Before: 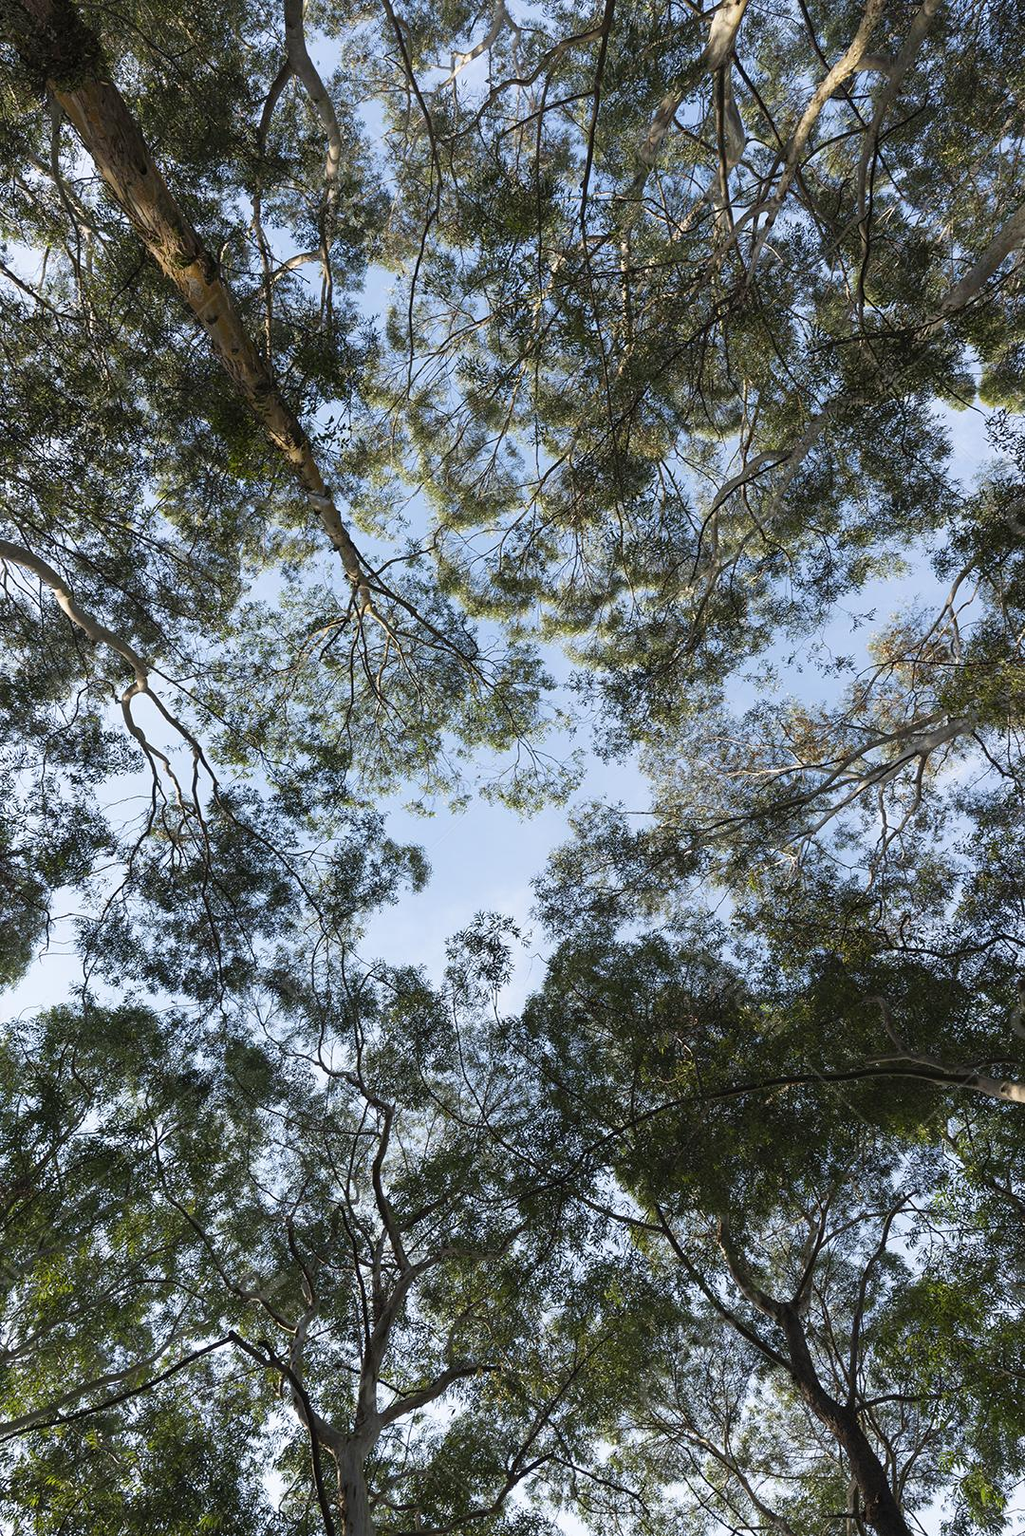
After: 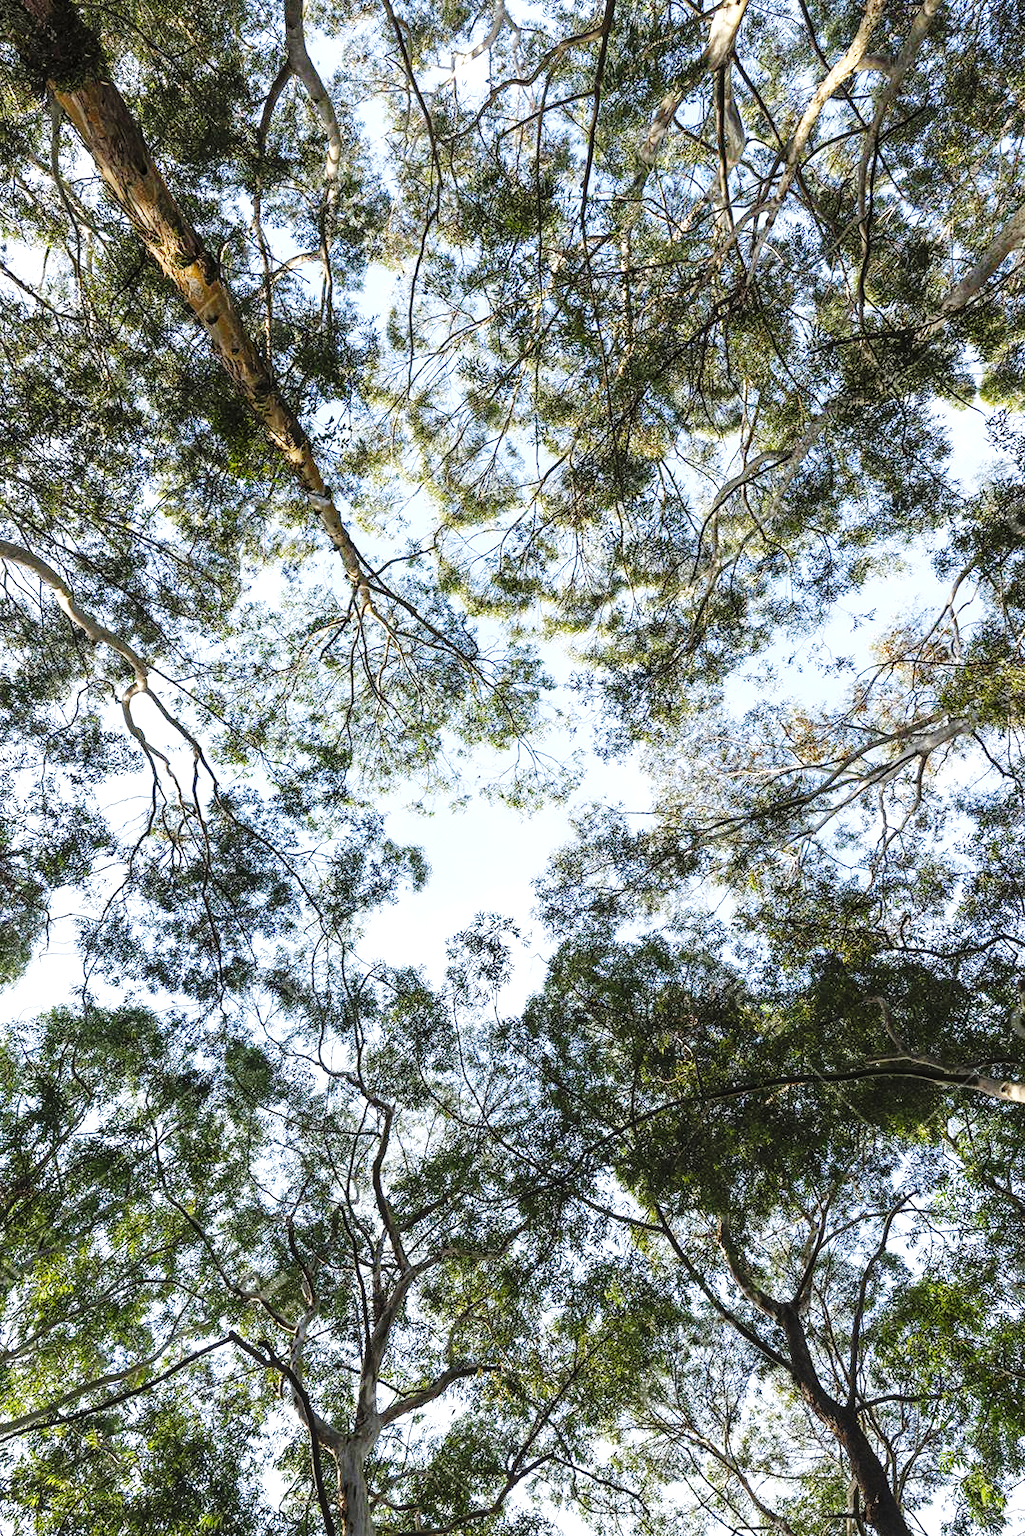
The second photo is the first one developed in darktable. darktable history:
exposure: exposure 0.739 EV, compensate highlight preservation false
local contrast: on, module defaults
base curve: curves: ch0 [(0, 0) (0.036, 0.025) (0.121, 0.166) (0.206, 0.329) (0.605, 0.79) (1, 1)], preserve colors none
